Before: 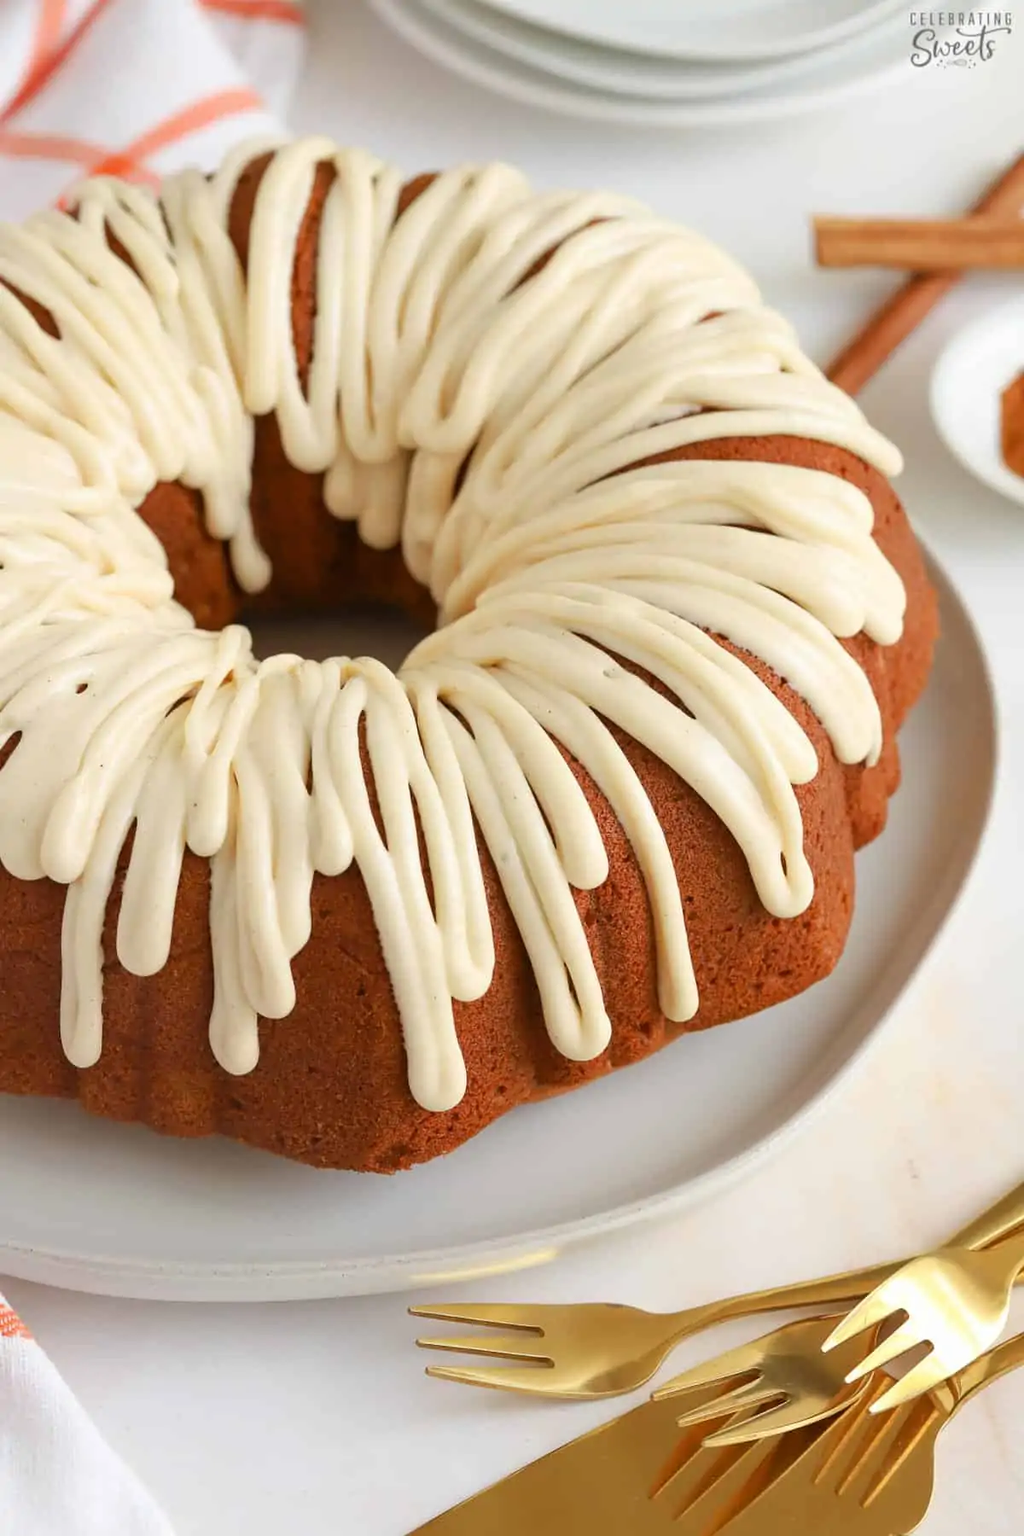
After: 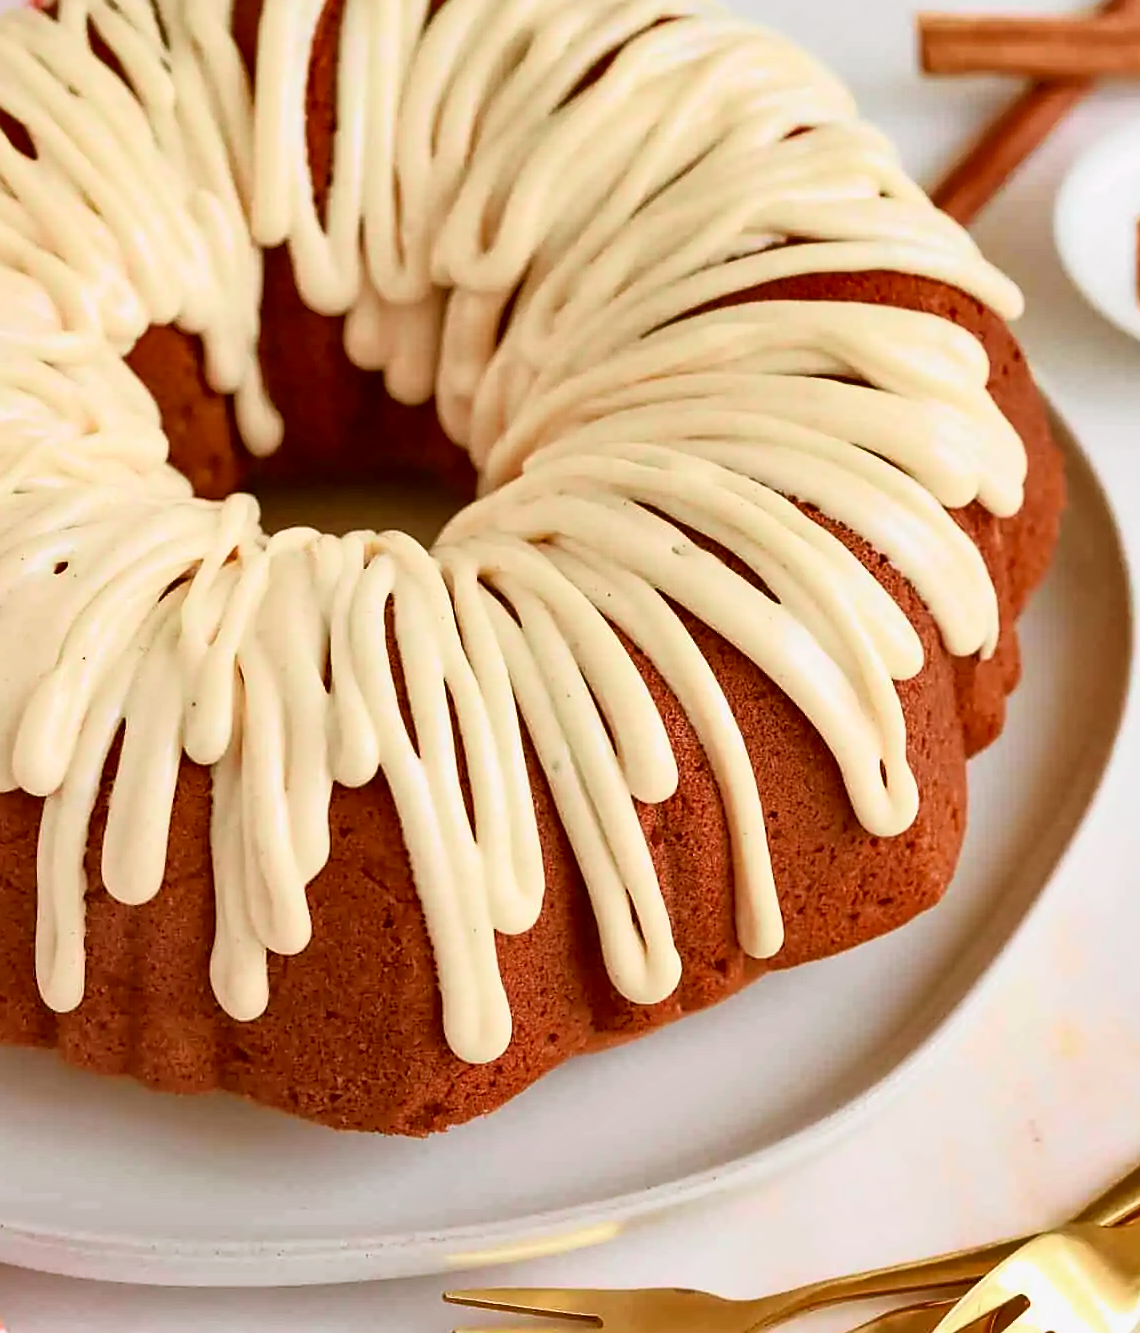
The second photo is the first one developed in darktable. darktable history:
tone curve: curves: ch0 [(0, 0.009) (0.105, 0.08) (0.195, 0.18) (0.283, 0.316) (0.384, 0.434) (0.485, 0.531) (0.638, 0.69) (0.81, 0.872) (1, 0.977)]; ch1 [(0, 0) (0.161, 0.092) (0.35, 0.33) (0.379, 0.401) (0.456, 0.469) (0.498, 0.502) (0.52, 0.536) (0.586, 0.617) (0.635, 0.655) (1, 1)]; ch2 [(0, 0) (0.371, 0.362) (0.437, 0.437) (0.483, 0.484) (0.53, 0.515) (0.56, 0.571) (0.622, 0.606) (1, 1)], color space Lab, independent channels, preserve colors none
crop and rotate: left 2.991%, top 13.302%, right 1.981%, bottom 12.636%
rotate and perspective: automatic cropping original format, crop left 0, crop top 0
sharpen: radius 1.864, amount 0.398, threshold 1.271
color correction: highlights a* -0.482, highlights b* 0.161, shadows a* 4.66, shadows b* 20.72
local contrast: highlights 100%, shadows 100%, detail 120%, midtone range 0.2
shadows and highlights: shadows 60, soften with gaussian
